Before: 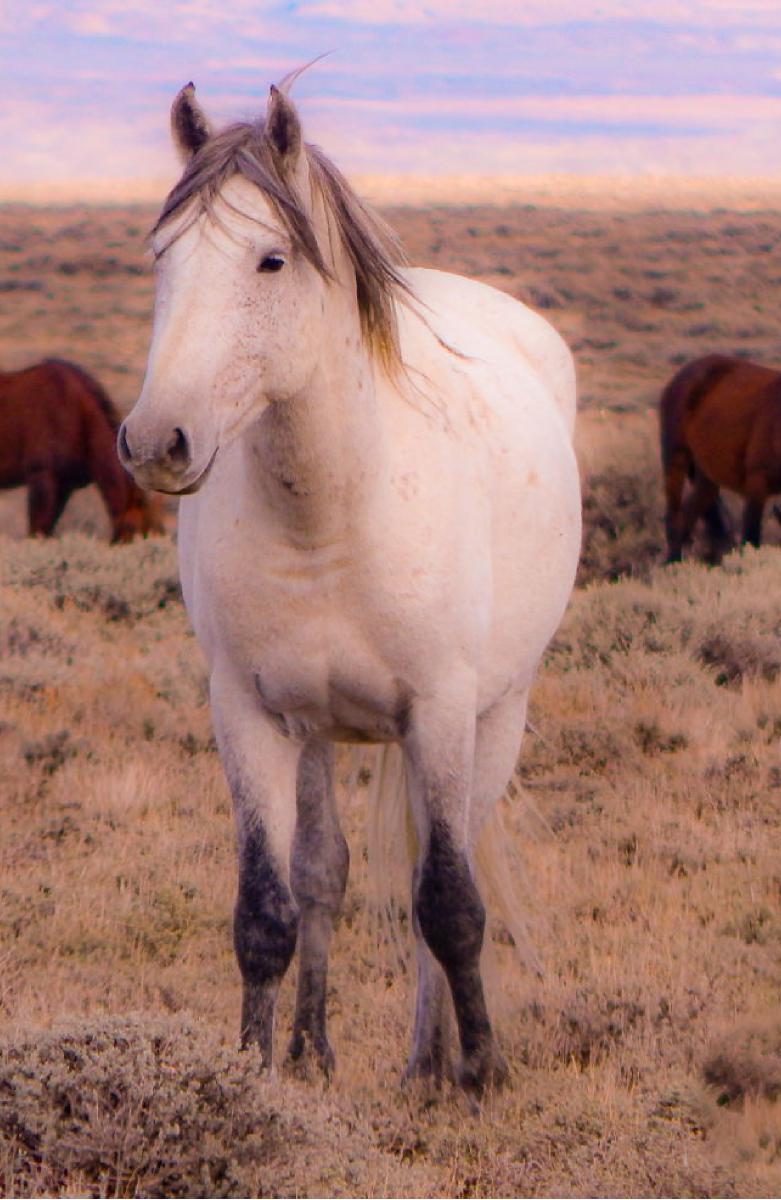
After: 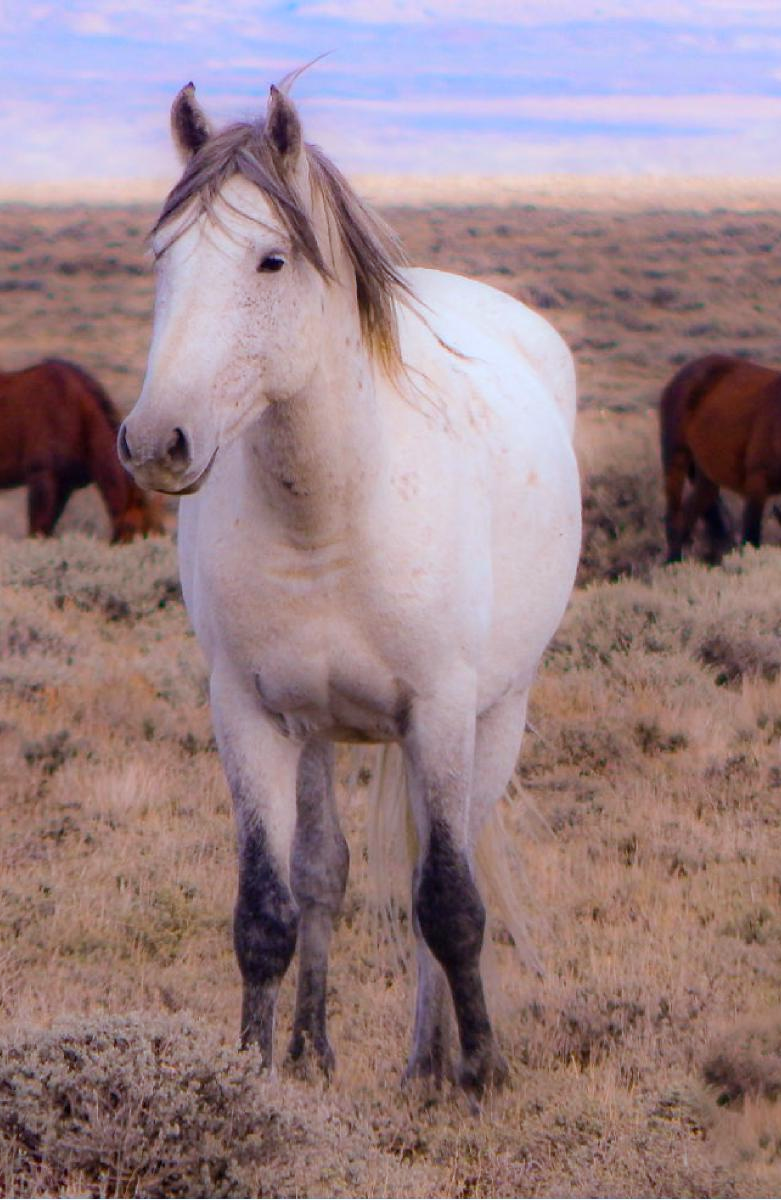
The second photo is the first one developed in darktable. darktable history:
color calibration: illuminant Planckian (black body), x 0.375, y 0.374, temperature 4108.97 K
